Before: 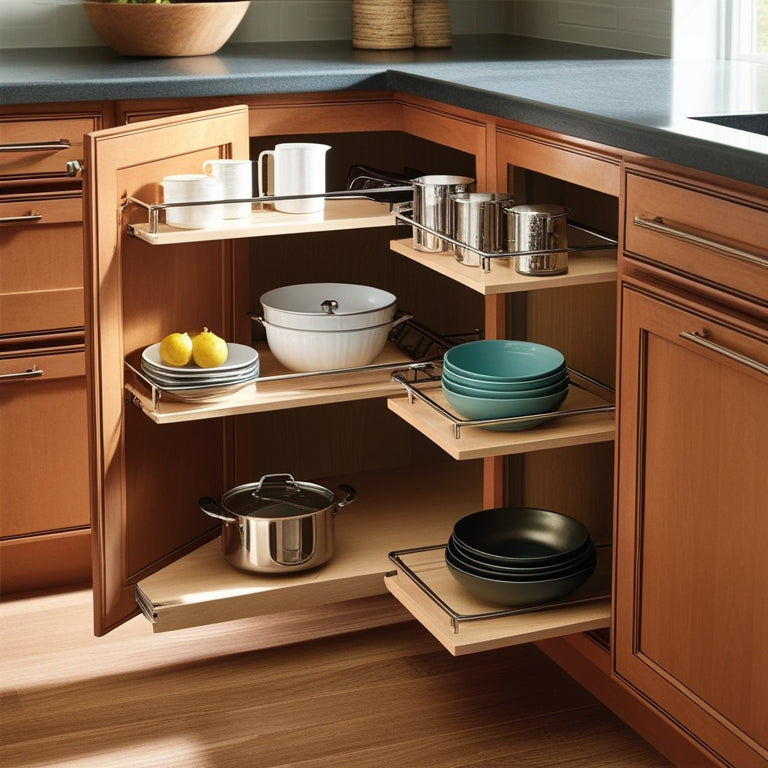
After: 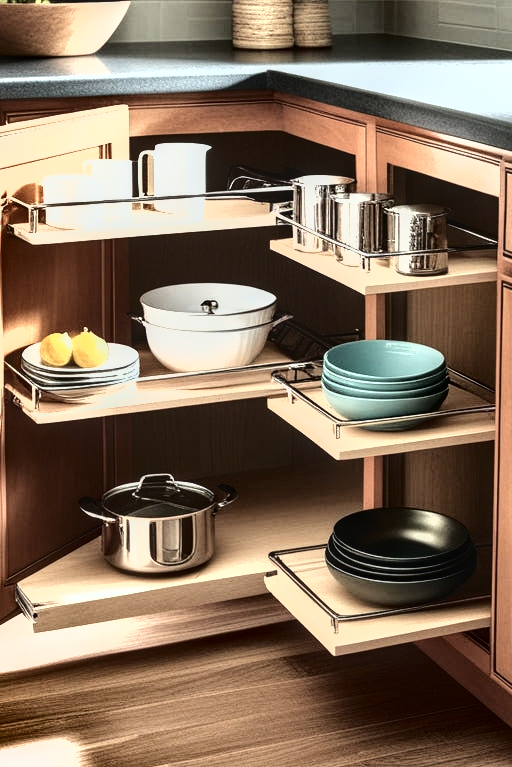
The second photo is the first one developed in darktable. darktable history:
tone equalizer: -8 EV -0.417 EV, -7 EV -0.389 EV, -6 EV -0.333 EV, -5 EV -0.222 EV, -3 EV 0.222 EV, -2 EV 0.333 EV, -1 EV 0.389 EV, +0 EV 0.417 EV, edges refinement/feathering 500, mask exposure compensation -1.57 EV, preserve details no
contrast brightness saturation: contrast 0.1, saturation -0.36
exposure: black level correction 0, exposure 1.1 EV, compensate exposure bias true, compensate highlight preservation false
crop and rotate: left 15.754%, right 17.579%
white balance: red 0.978, blue 0.999
local contrast: on, module defaults
shadows and highlights: radius 100.41, shadows 50.55, highlights -64.36, highlights color adjustment 49.82%, soften with gaussian
fill light: exposure -2 EV, width 8.6
